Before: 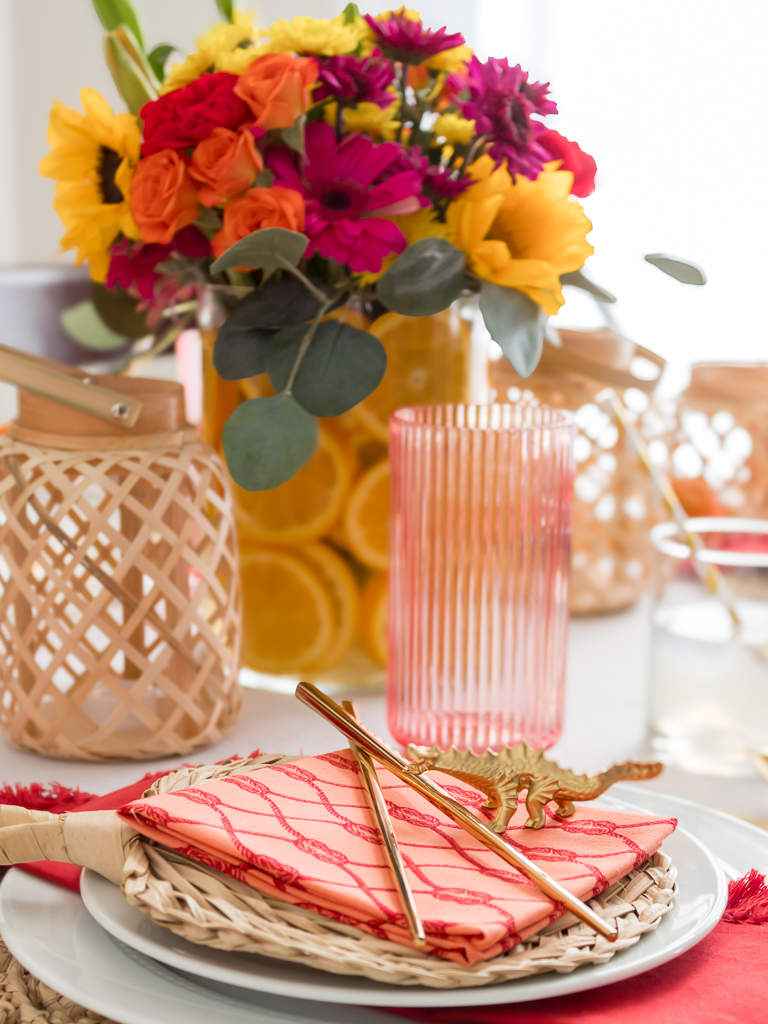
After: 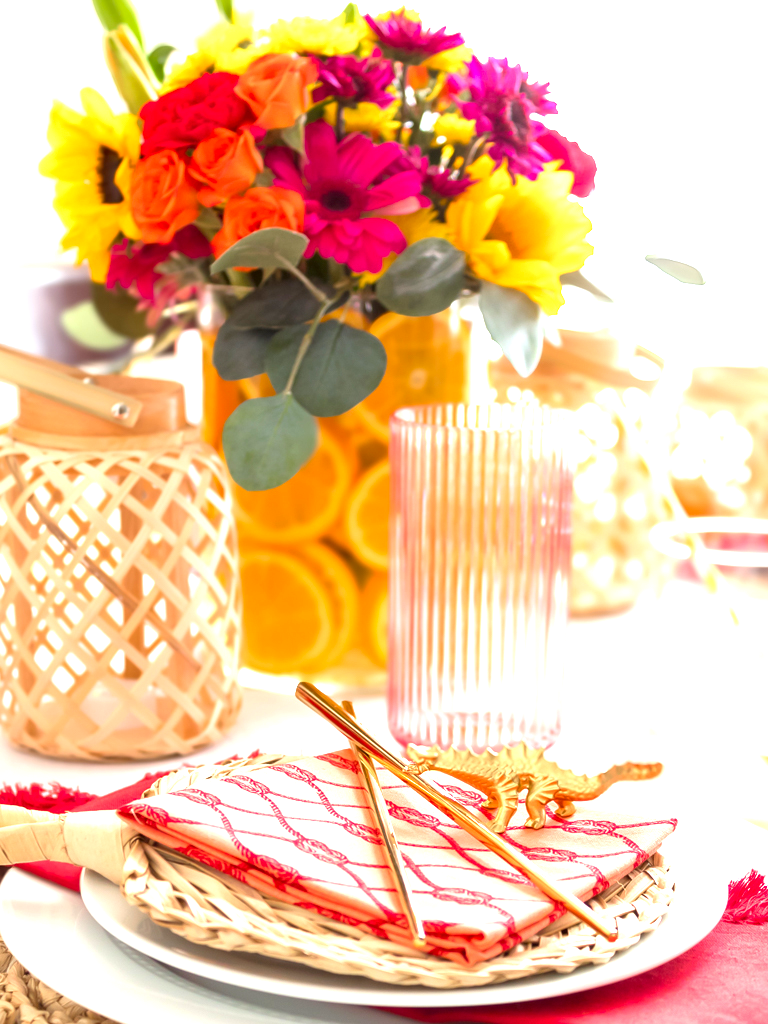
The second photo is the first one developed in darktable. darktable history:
contrast brightness saturation: saturation 0.121
exposure: black level correction 0, exposure 1.199 EV, compensate highlight preservation false
